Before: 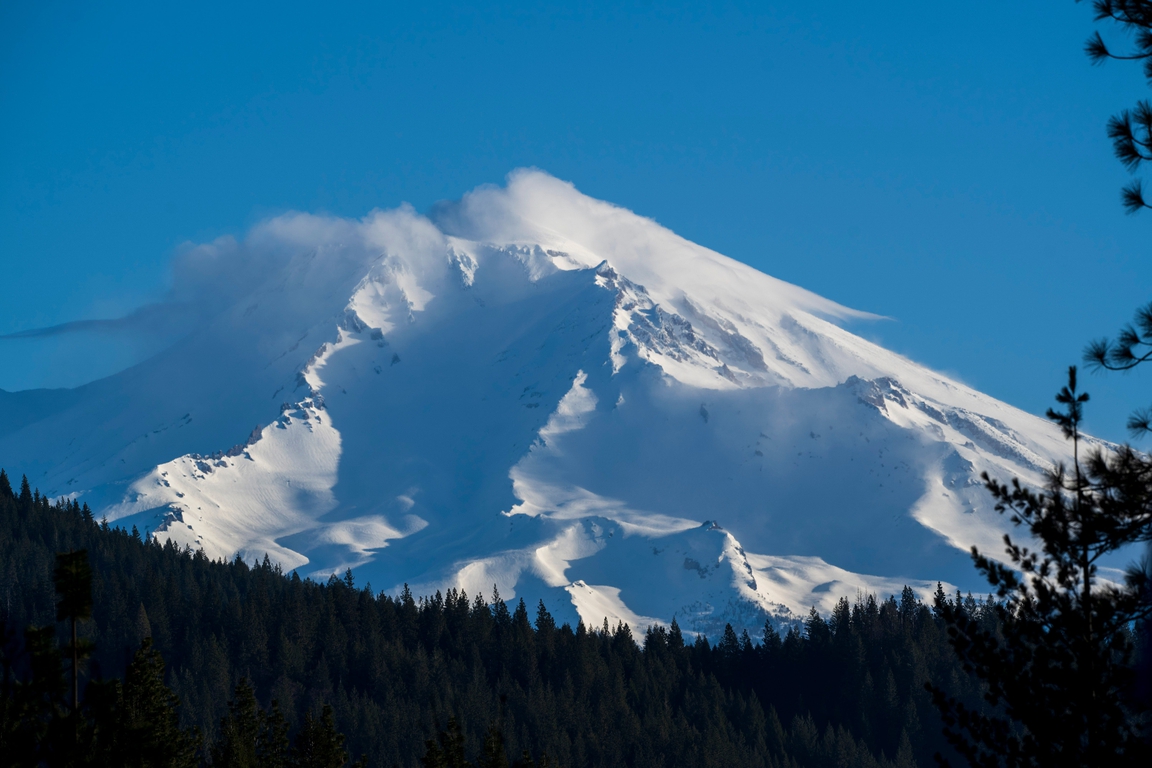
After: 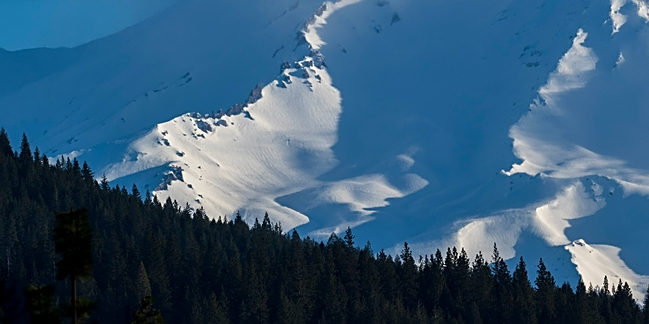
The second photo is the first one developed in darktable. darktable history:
sharpen: on, module defaults
crop: top 44.51%, right 43.623%, bottom 13.177%
